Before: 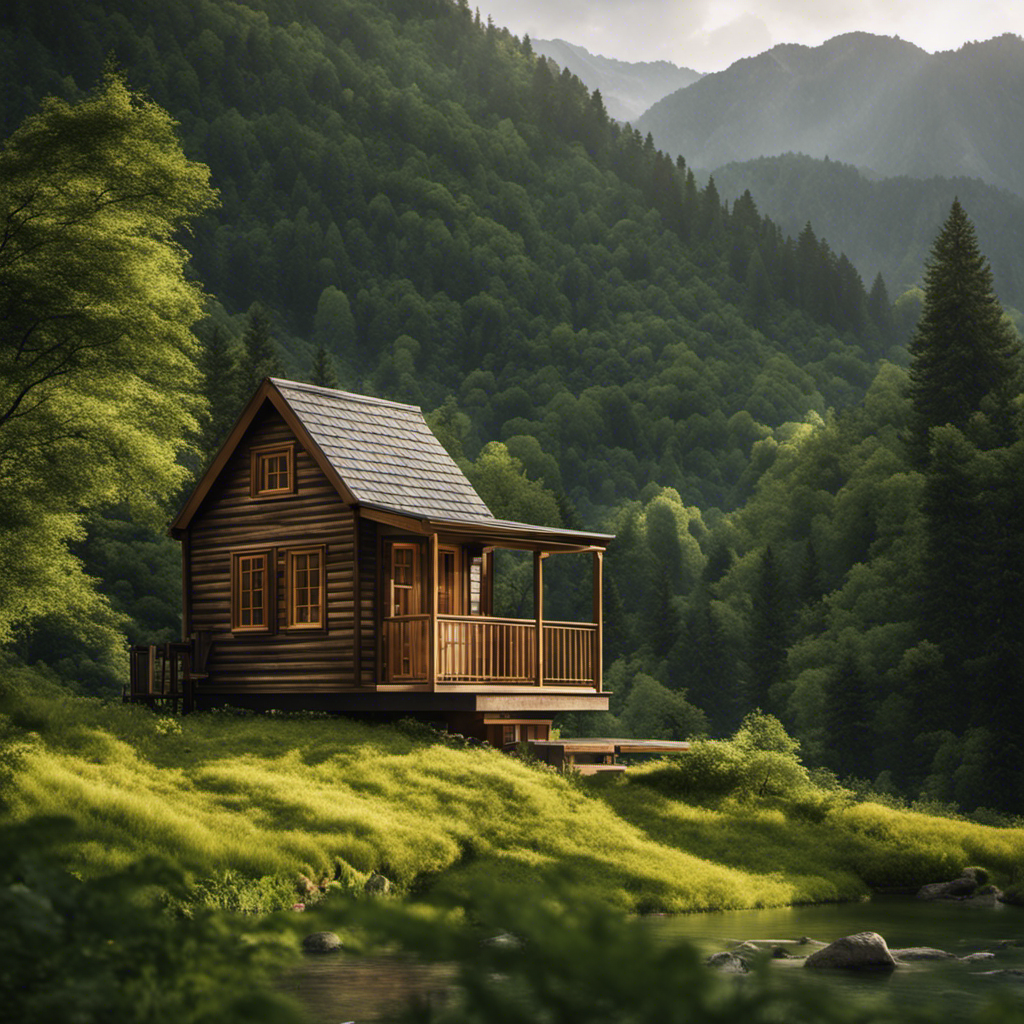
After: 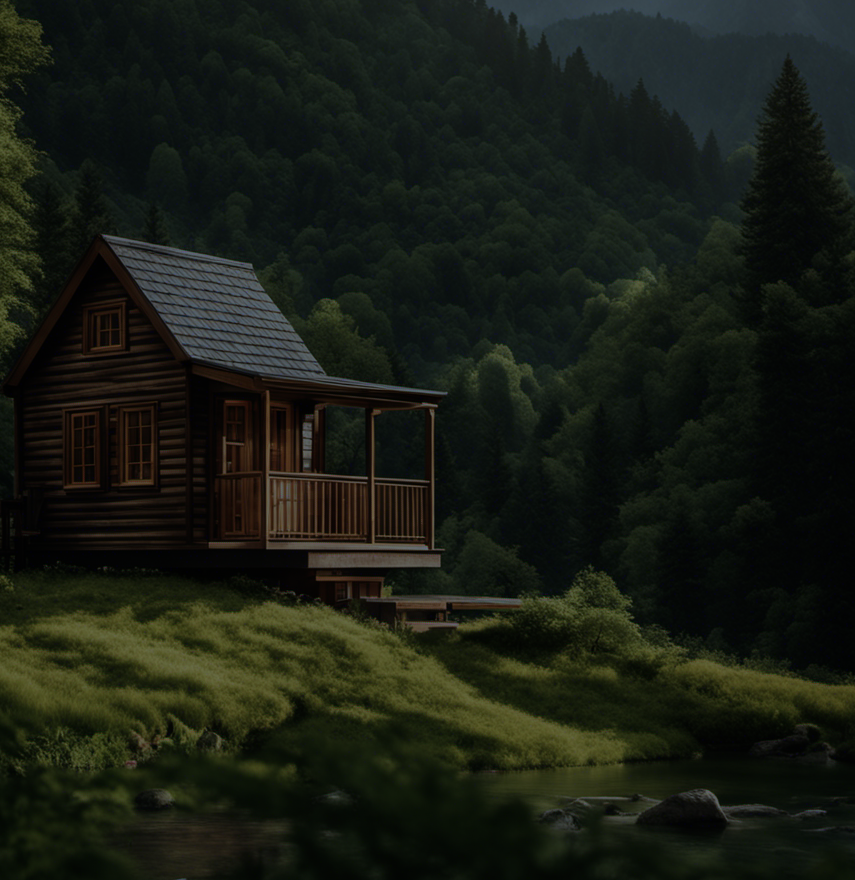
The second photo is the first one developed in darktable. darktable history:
exposure: exposure -2.386 EV, compensate exposure bias true, compensate highlight preservation false
color correction: highlights a* -9.4, highlights b* -22.88
crop: left 16.483%, top 14.05%
